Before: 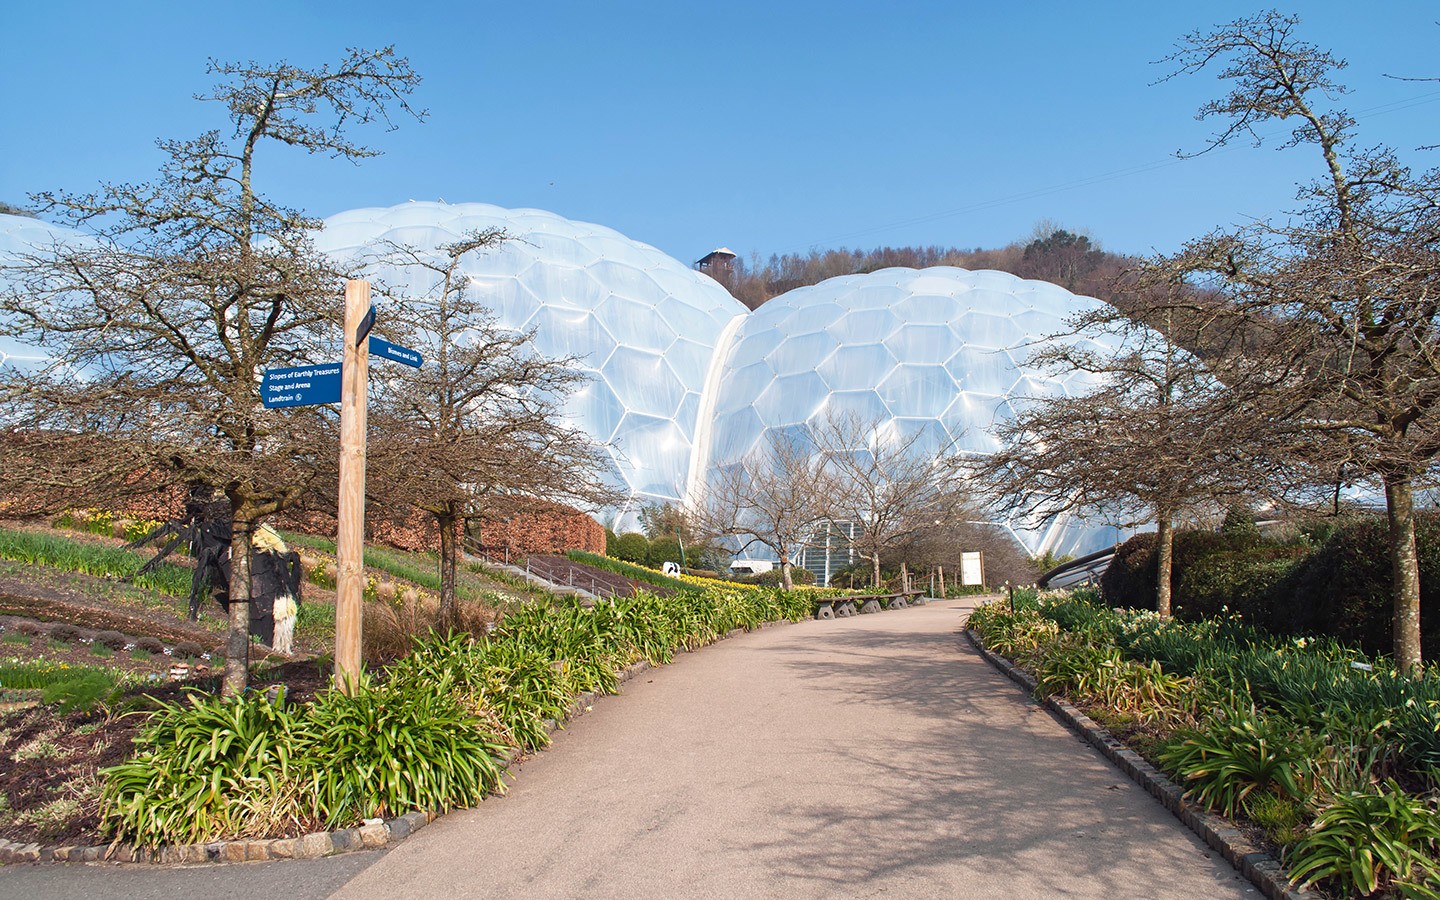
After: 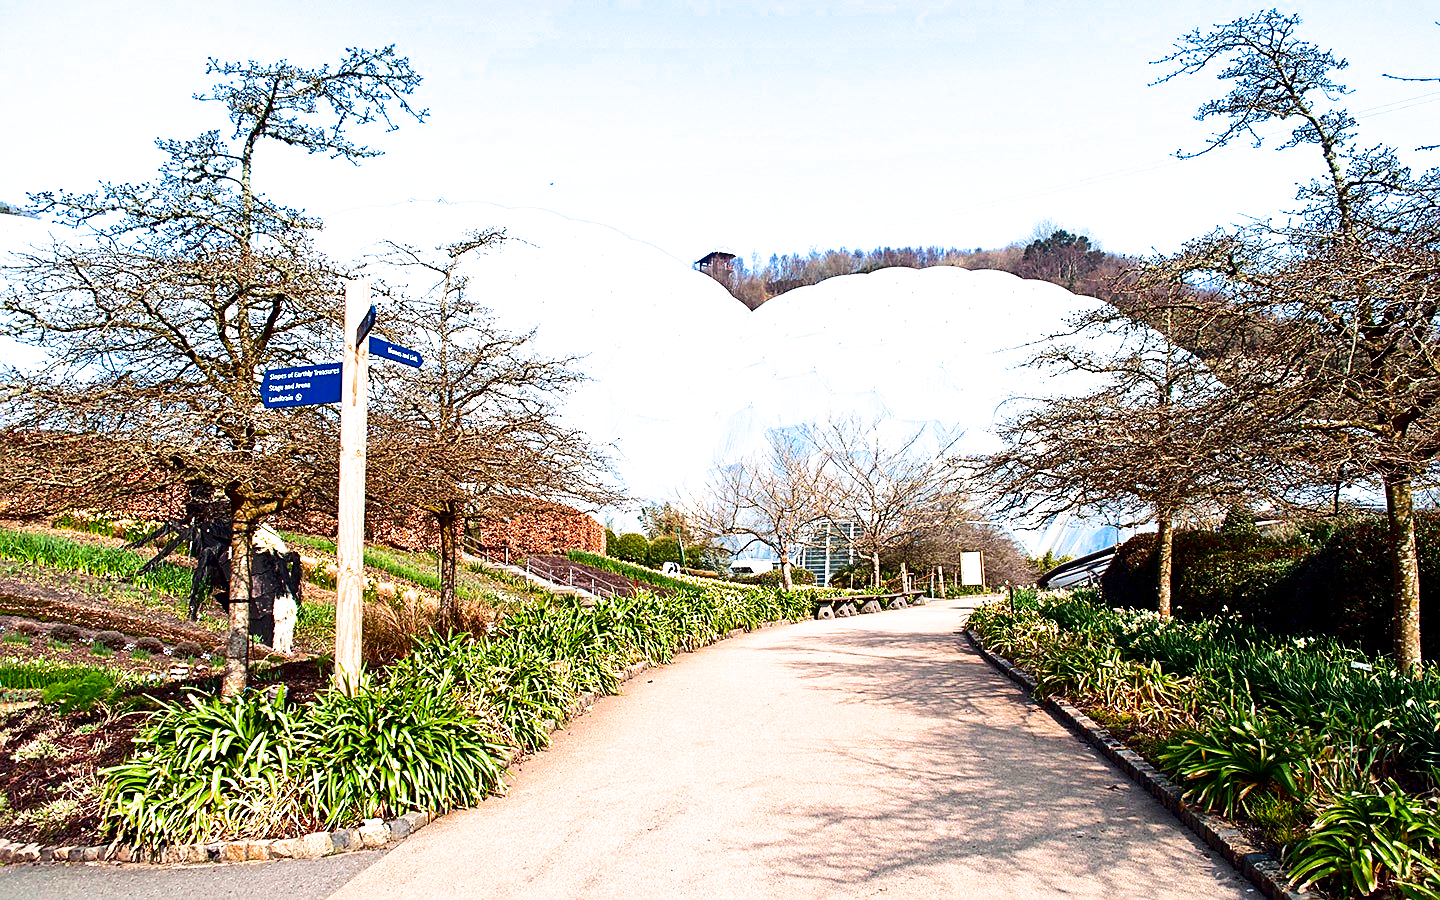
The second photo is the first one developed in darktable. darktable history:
filmic rgb: black relative exposure -12 EV, white relative exposure 2.8 EV, threshold 3 EV, target black luminance 0%, hardness 8.06, latitude 70.41%, contrast 1.14, highlights saturation mix 10%, shadows ↔ highlights balance -0.388%, color science v4 (2020), iterations of high-quality reconstruction 10, contrast in shadows soft, contrast in highlights soft, enable highlight reconstruction true
contrast brightness saturation: contrast 0.24, brightness -0.24, saturation 0.14
exposure: black level correction 0.001, exposure 0.955 EV, compensate exposure bias true, compensate highlight preservation false
sharpen: on, module defaults
